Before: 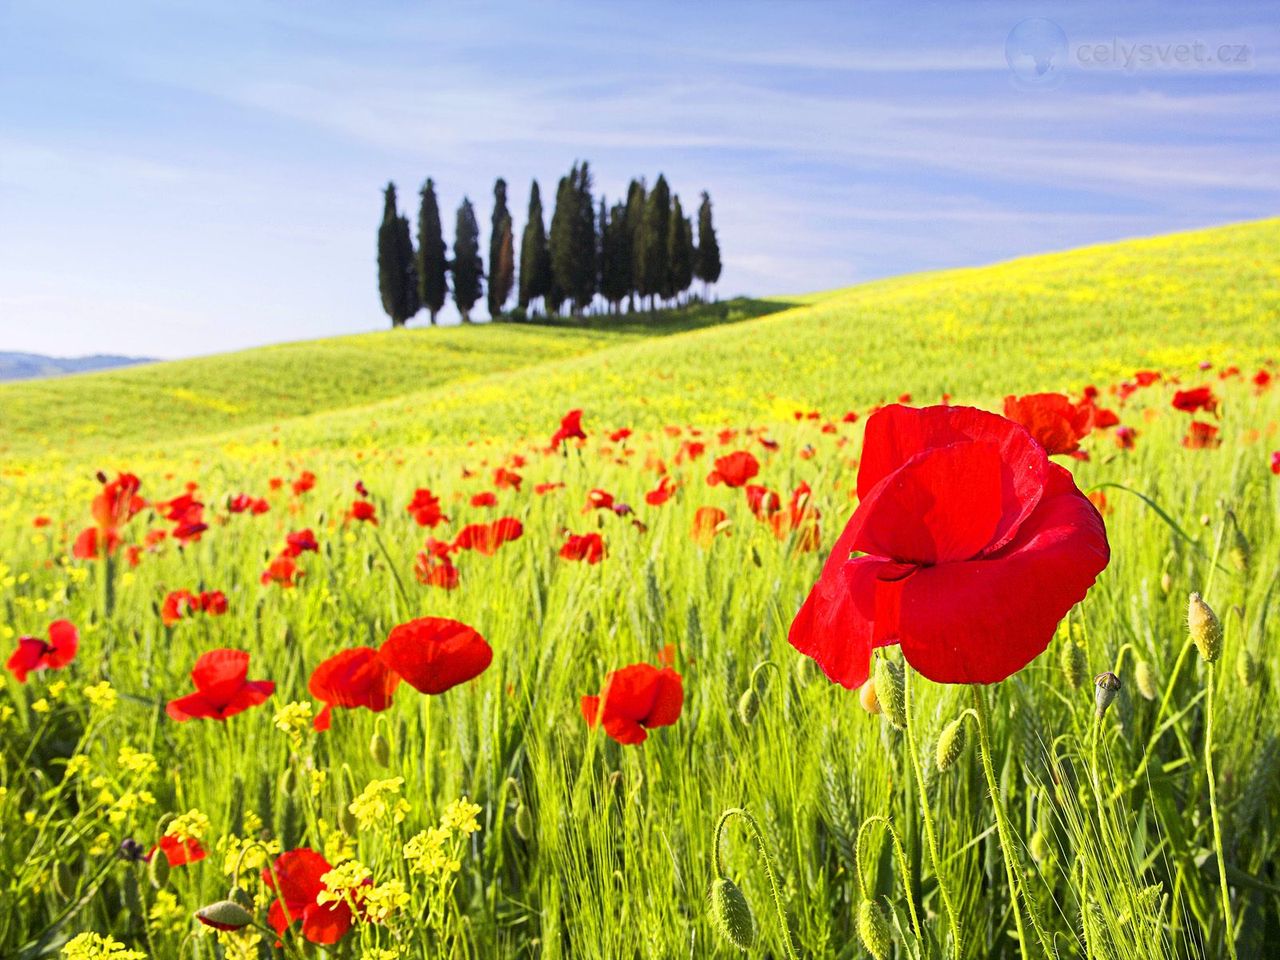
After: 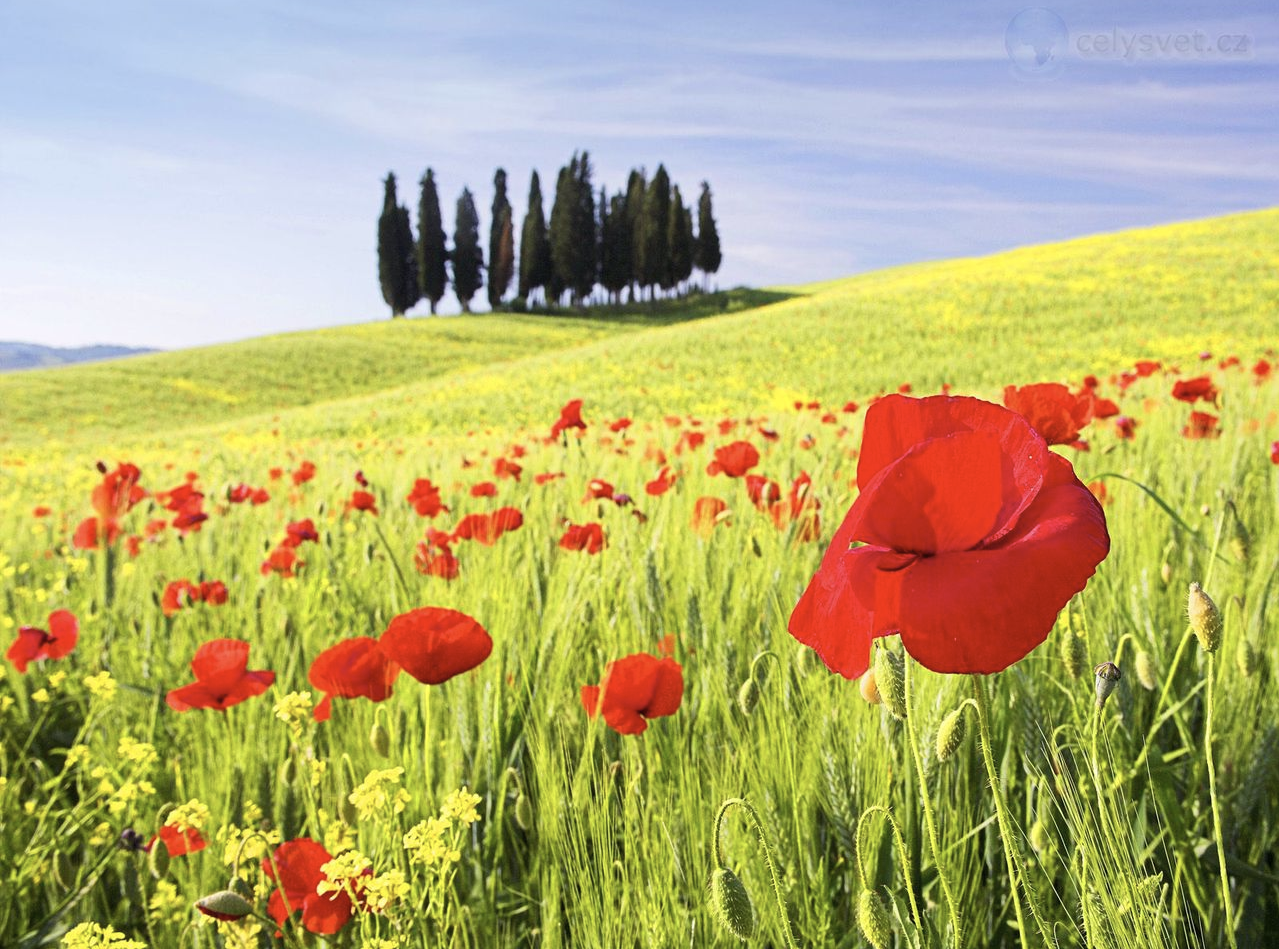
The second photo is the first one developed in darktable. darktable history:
contrast brightness saturation: saturation -0.17
crop: top 1.049%, right 0.001%
